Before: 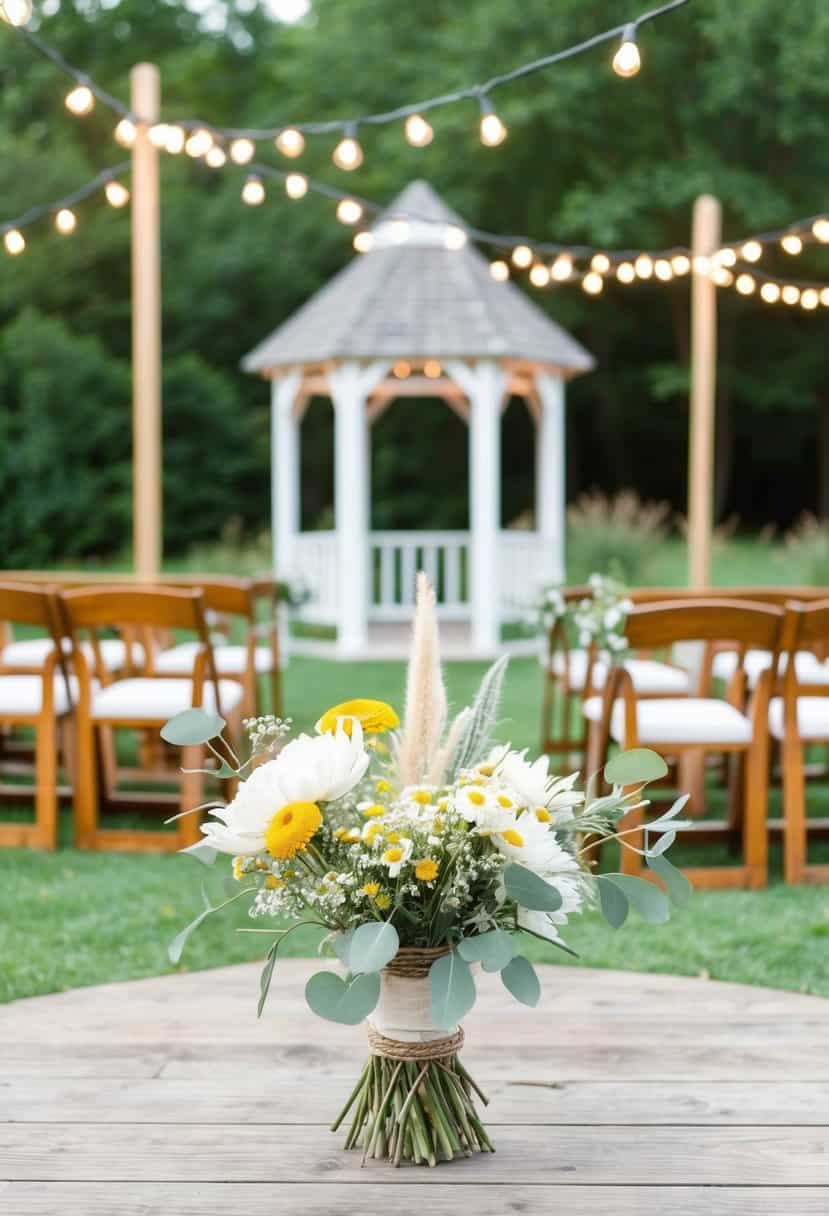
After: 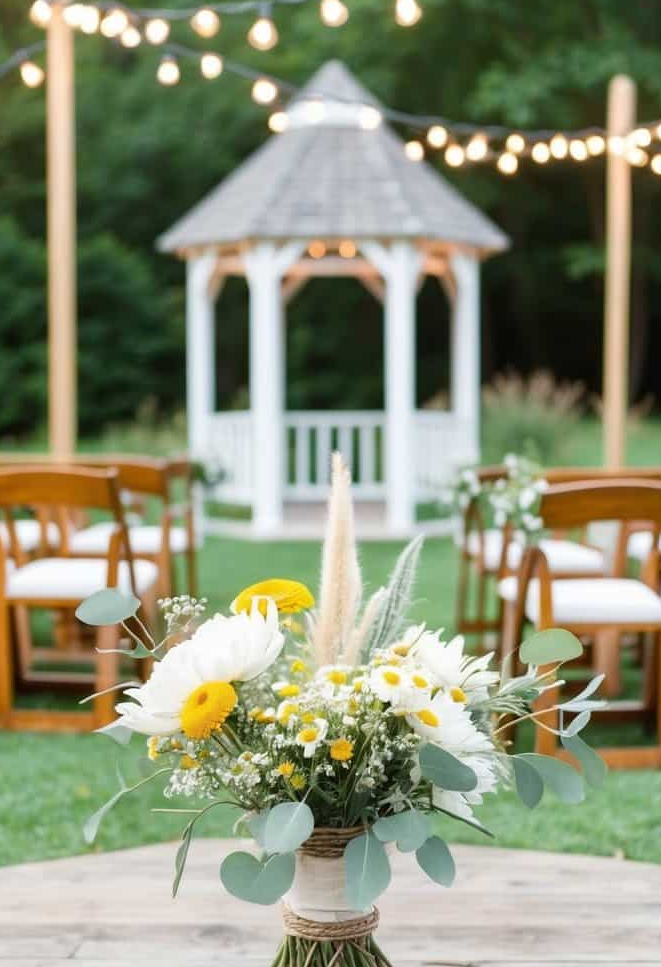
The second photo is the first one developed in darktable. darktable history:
crop and rotate: left 10.336%, top 9.885%, right 9.922%, bottom 10.52%
